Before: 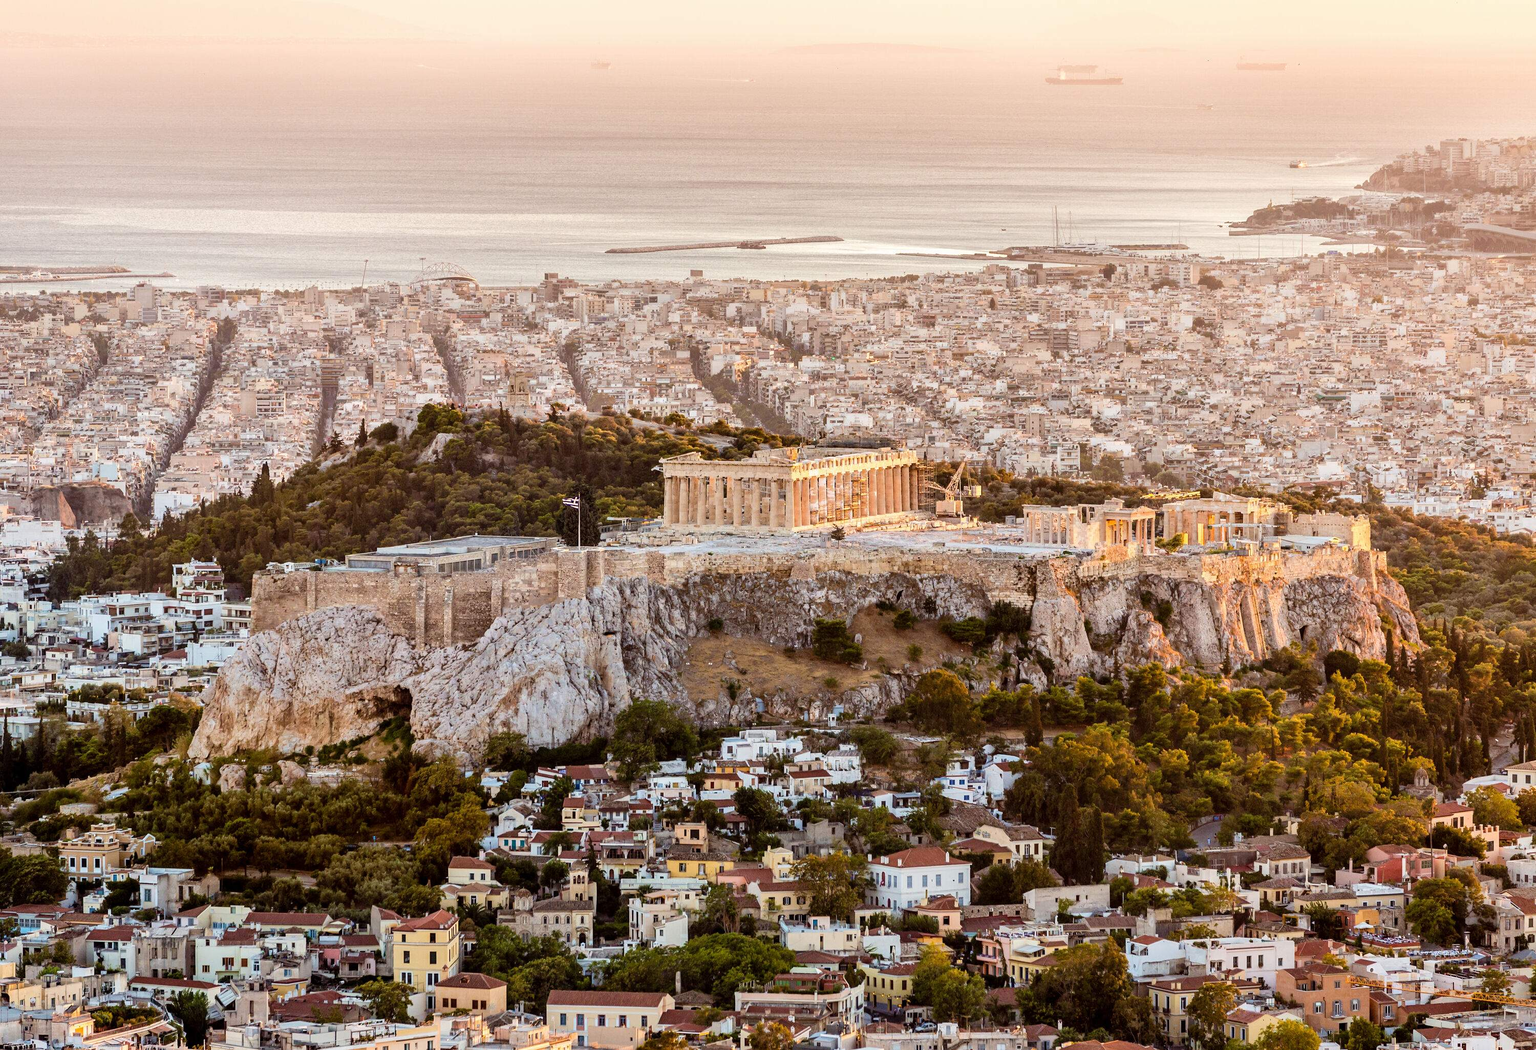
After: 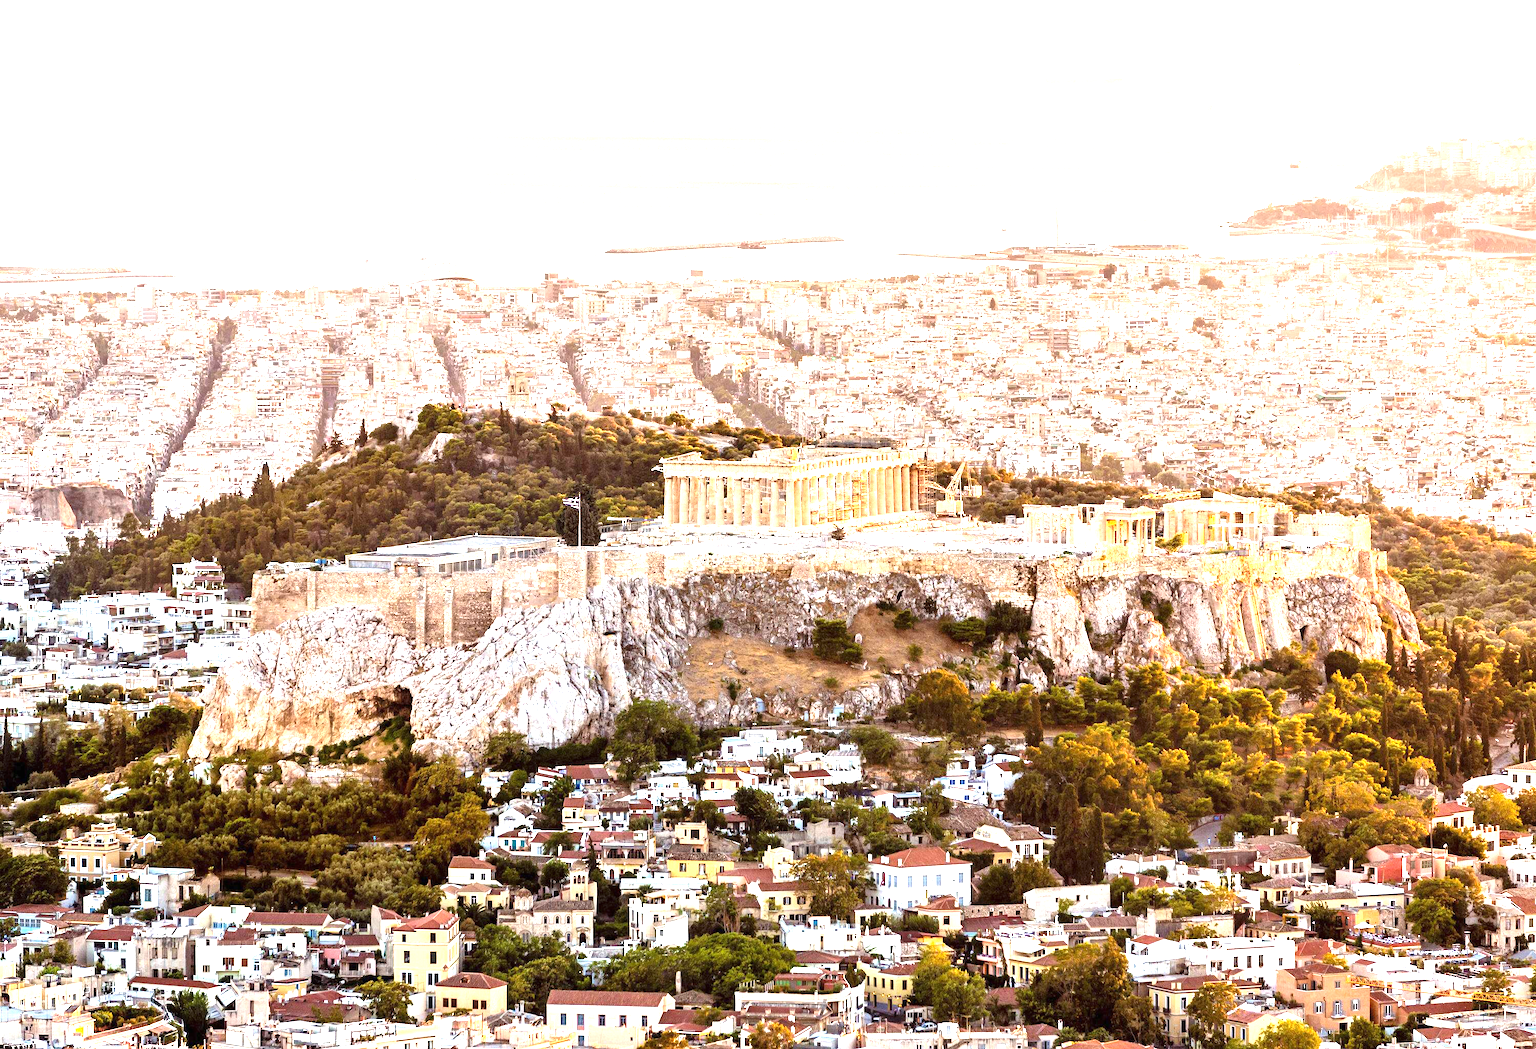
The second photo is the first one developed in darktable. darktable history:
exposure: black level correction 0, exposure 1.439 EV, compensate exposure bias true, compensate highlight preservation false
